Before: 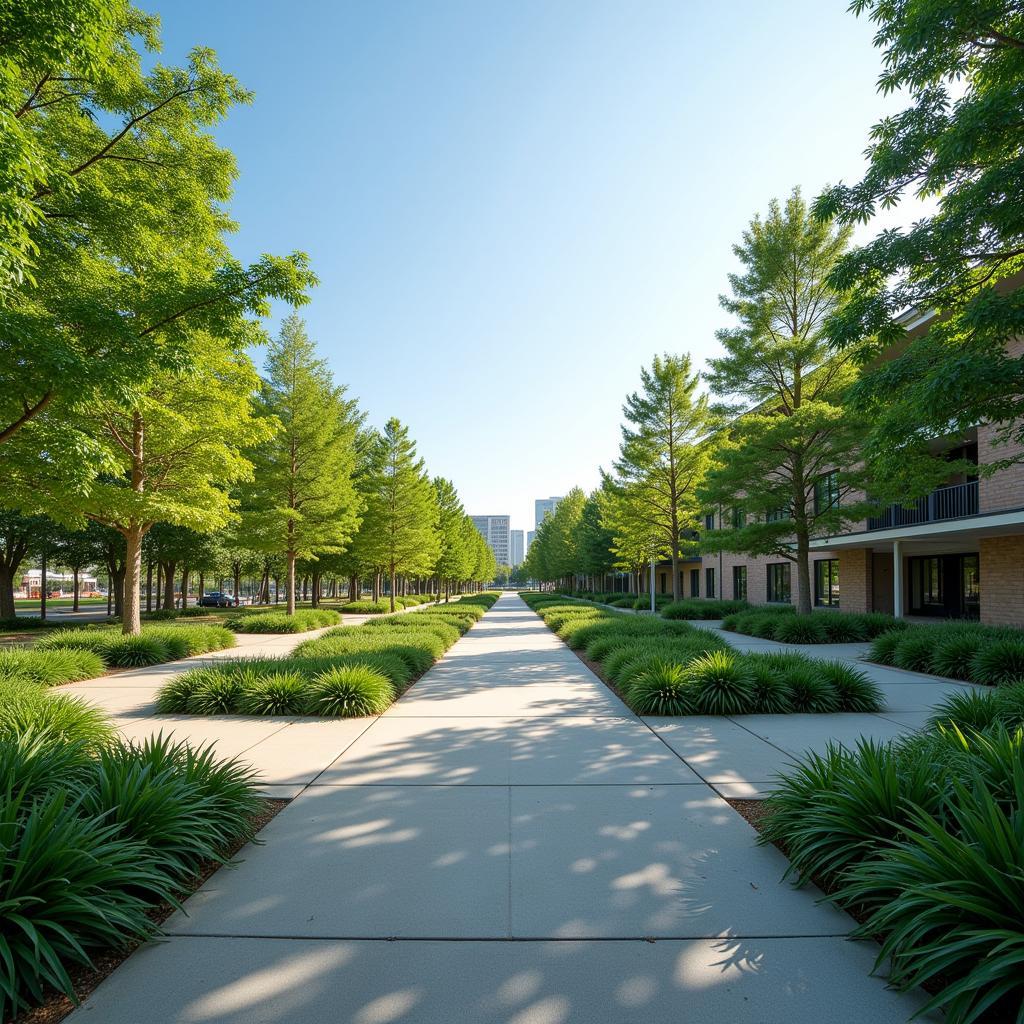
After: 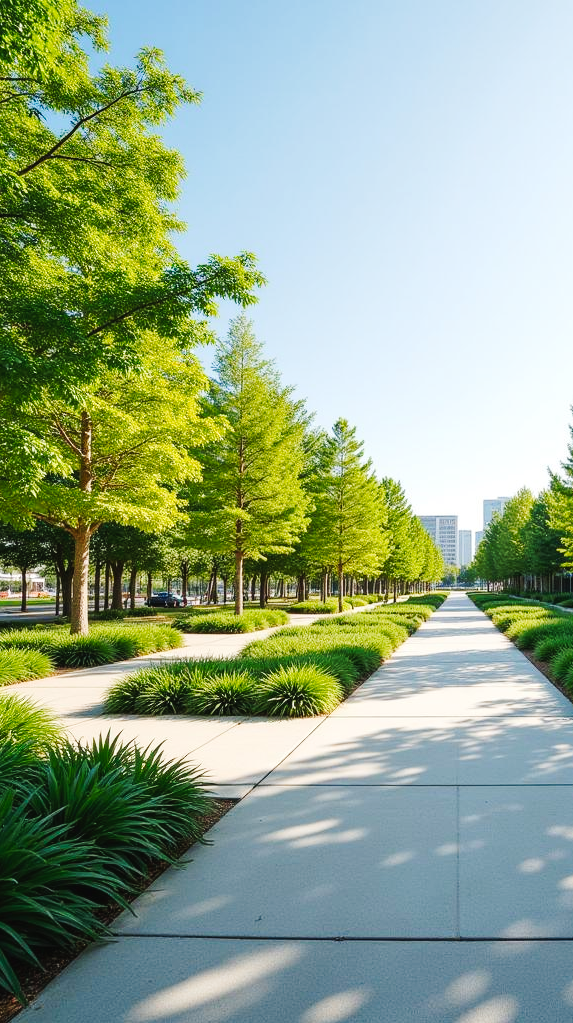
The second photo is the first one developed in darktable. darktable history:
tone curve: curves: ch0 [(0, 0.023) (0.103, 0.087) (0.295, 0.297) (0.445, 0.531) (0.553, 0.665) (0.735, 0.843) (0.994, 1)]; ch1 [(0, 0) (0.427, 0.346) (0.456, 0.426) (0.484, 0.494) (0.509, 0.505) (0.535, 0.56) (0.581, 0.632) (0.646, 0.715) (1, 1)]; ch2 [(0, 0) (0.369, 0.388) (0.449, 0.431) (0.501, 0.495) (0.533, 0.518) (0.572, 0.612) (0.677, 0.752) (1, 1)], preserve colors none
crop: left 5.161%, right 38.877%
